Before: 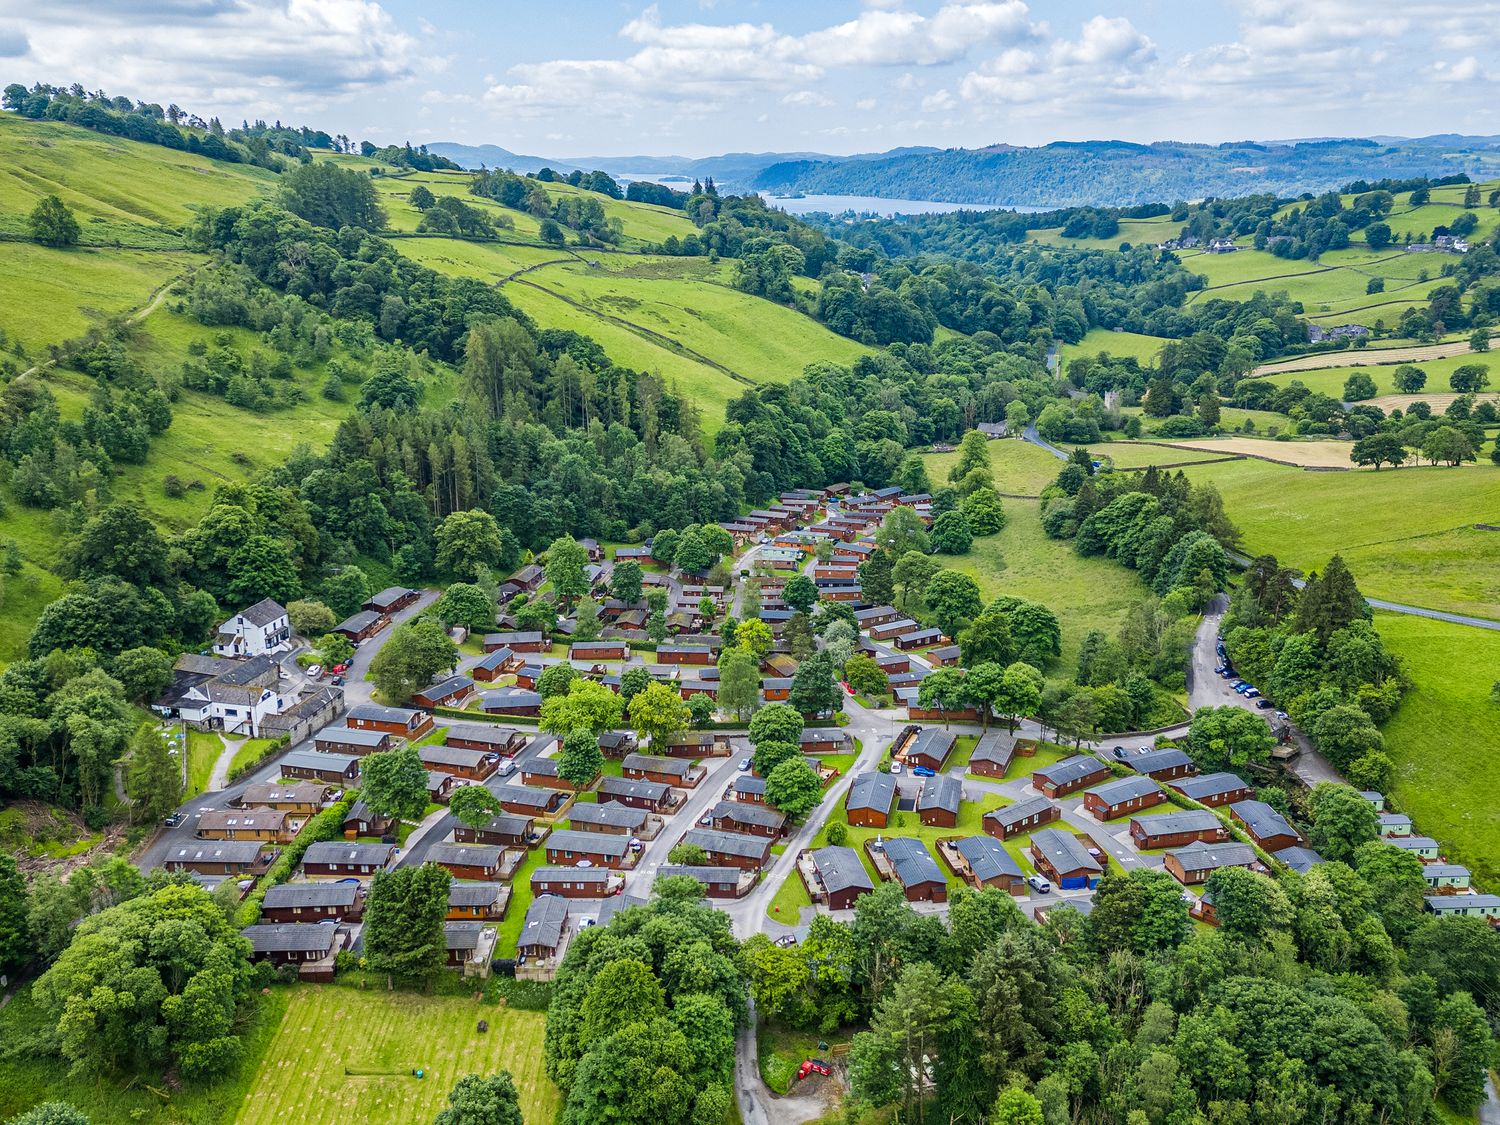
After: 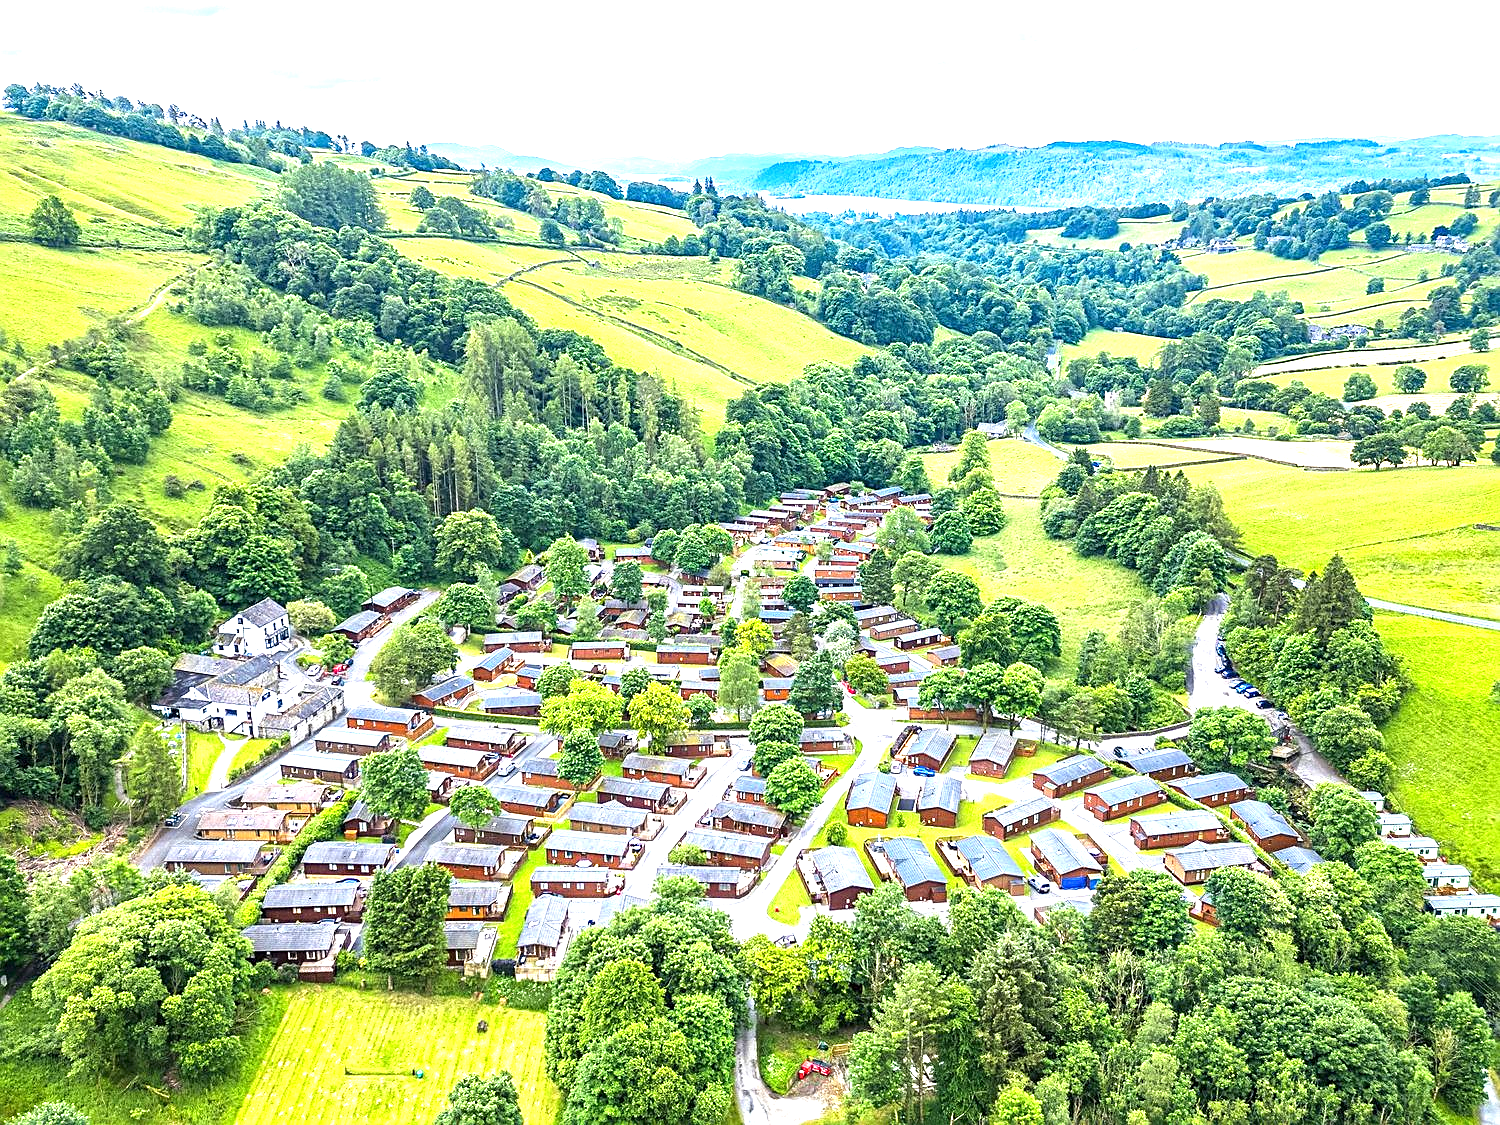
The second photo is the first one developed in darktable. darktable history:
exposure: black level correction 0, exposure 1.625 EV, compensate exposure bias true, compensate highlight preservation false
sharpen: on, module defaults
